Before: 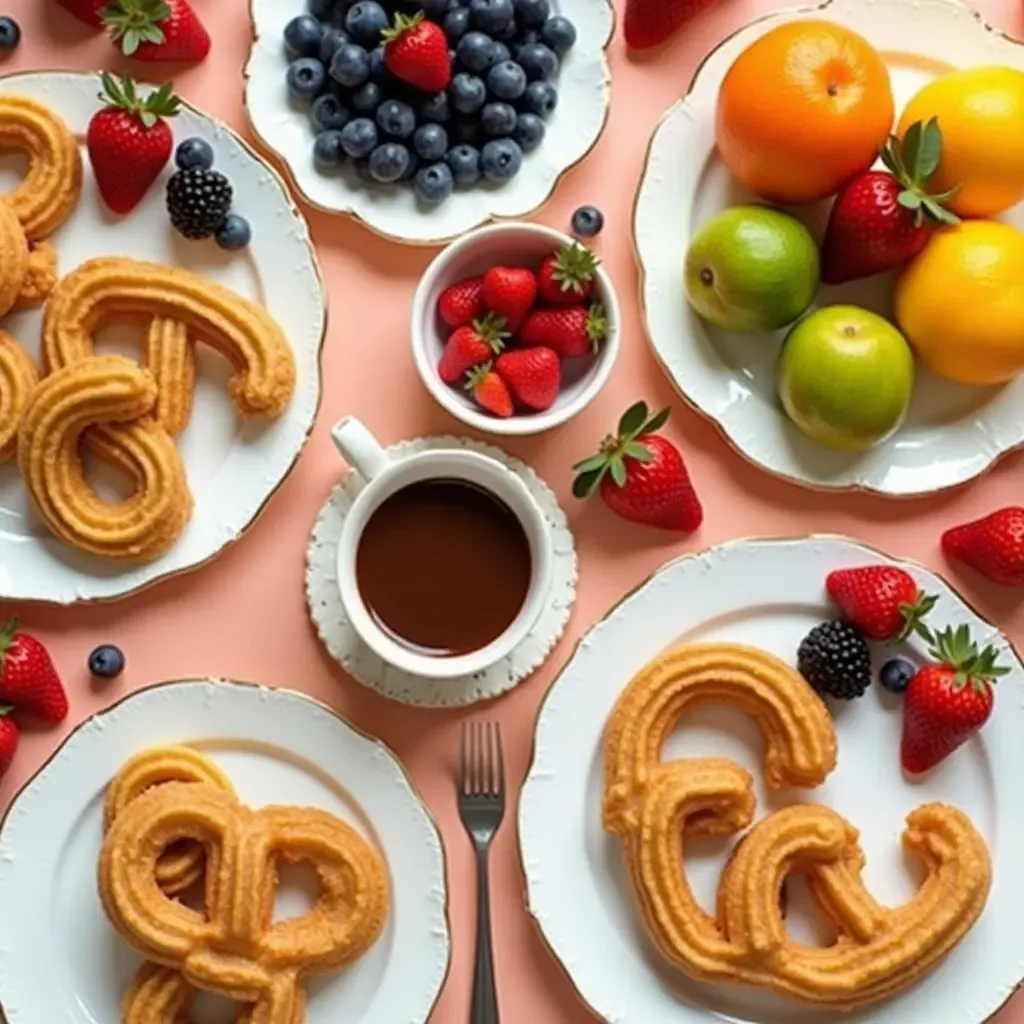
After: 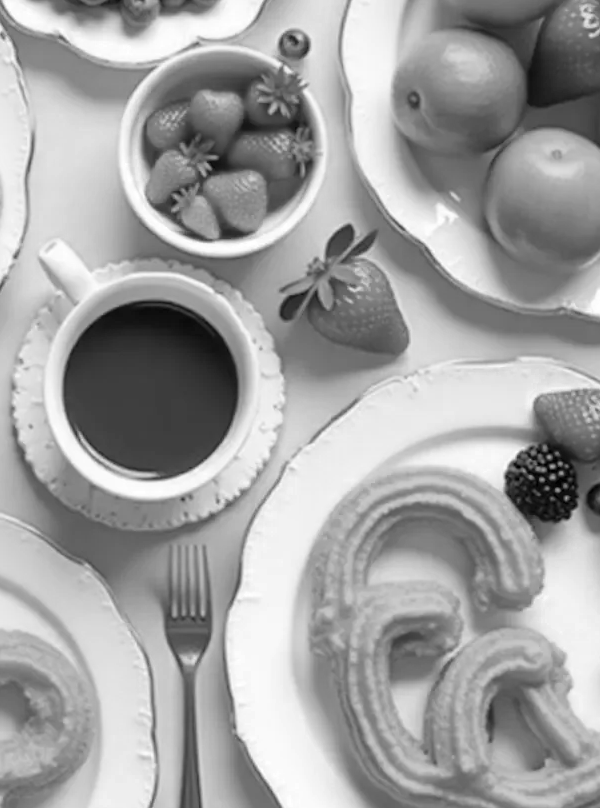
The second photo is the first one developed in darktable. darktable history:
color zones: curves: ch0 [(0, 0.613) (0.01, 0.613) (0.245, 0.448) (0.498, 0.529) (0.642, 0.665) (0.879, 0.777) (0.99, 0.613)]; ch1 [(0, 0) (0.143, 0) (0.286, 0) (0.429, 0) (0.571, 0) (0.714, 0) (0.857, 0)]
crop and rotate: left 28.623%, top 17.327%, right 12.755%, bottom 3.758%
contrast brightness saturation: brightness 0.152
